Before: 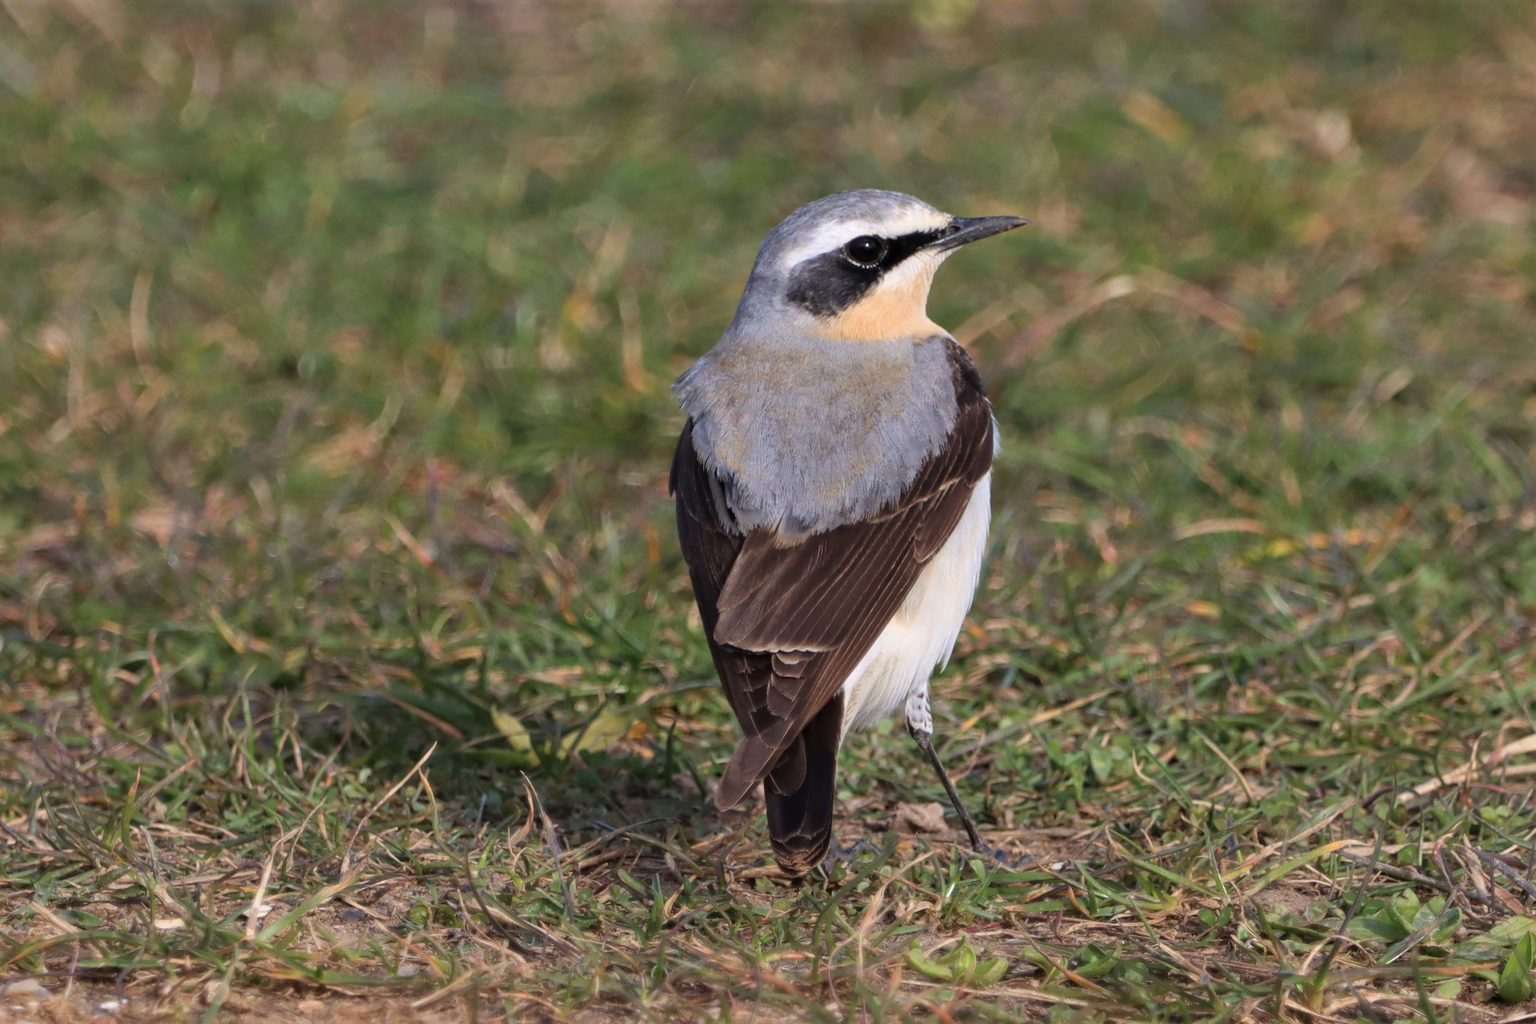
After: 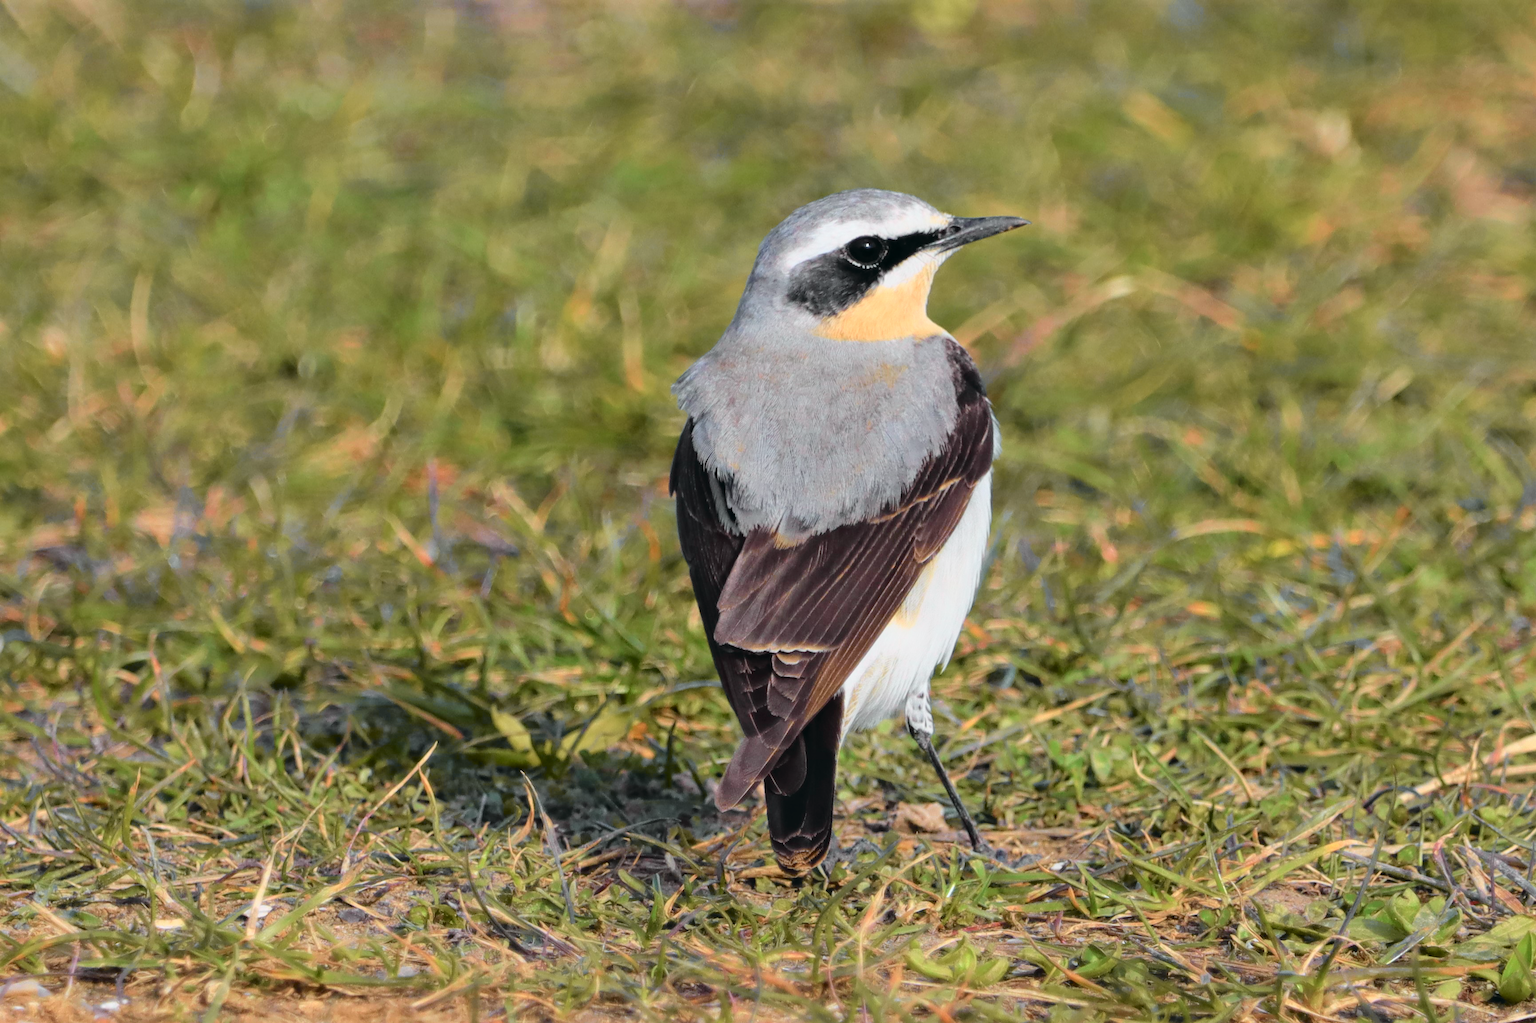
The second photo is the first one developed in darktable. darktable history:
tone curve: curves: ch0 [(0, 0.015) (0.084, 0.074) (0.162, 0.165) (0.304, 0.382) (0.466, 0.576) (0.654, 0.741) (0.848, 0.906) (0.984, 0.963)]; ch1 [(0, 0) (0.34, 0.235) (0.46, 0.46) (0.515, 0.502) (0.553, 0.567) (0.764, 0.815) (1, 1)]; ch2 [(0, 0) (0.44, 0.458) (0.479, 0.492) (0.524, 0.507) (0.547, 0.579) (0.673, 0.712) (1, 1)], color space Lab, independent channels, preserve colors none
tone equalizer: edges refinement/feathering 500, mask exposure compensation -1.57 EV, preserve details no
